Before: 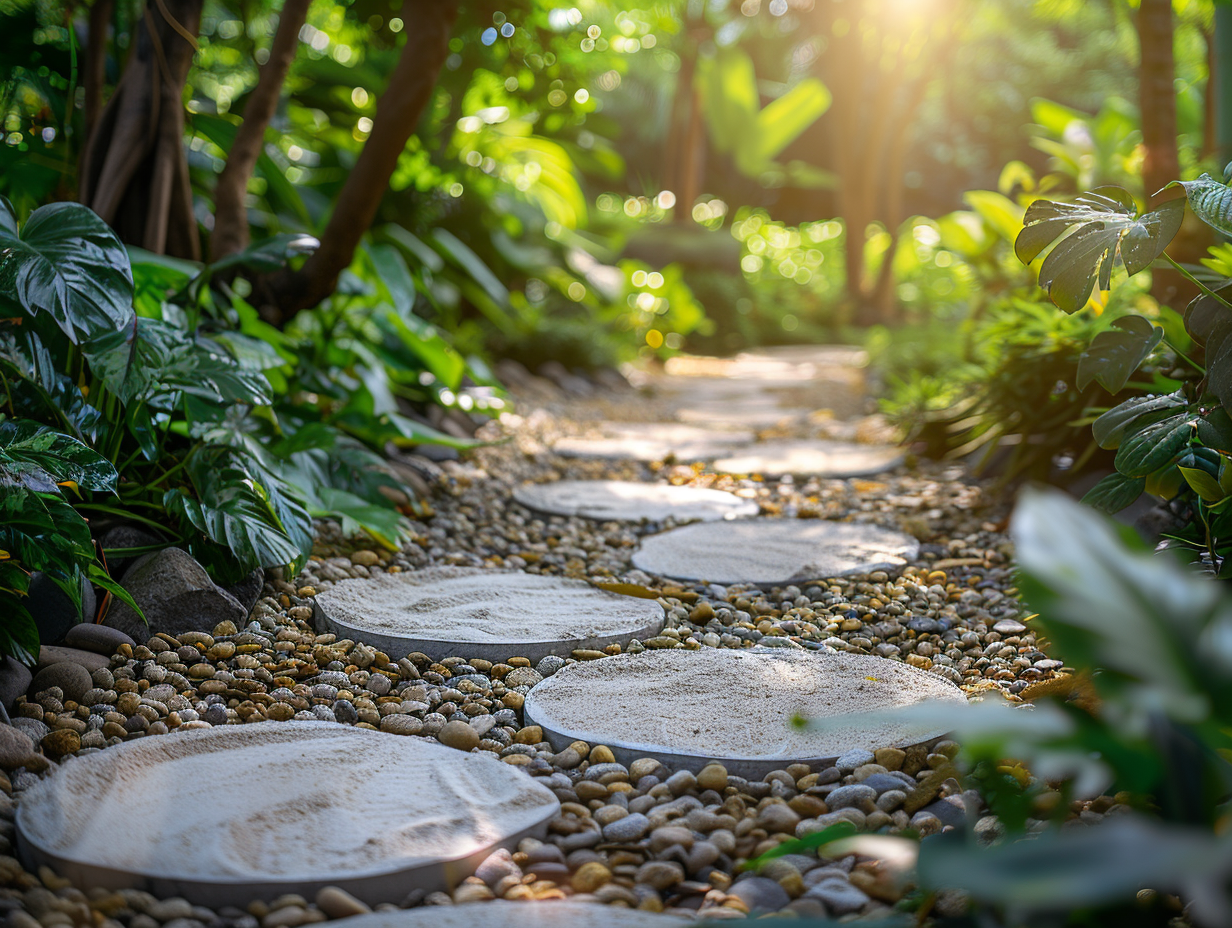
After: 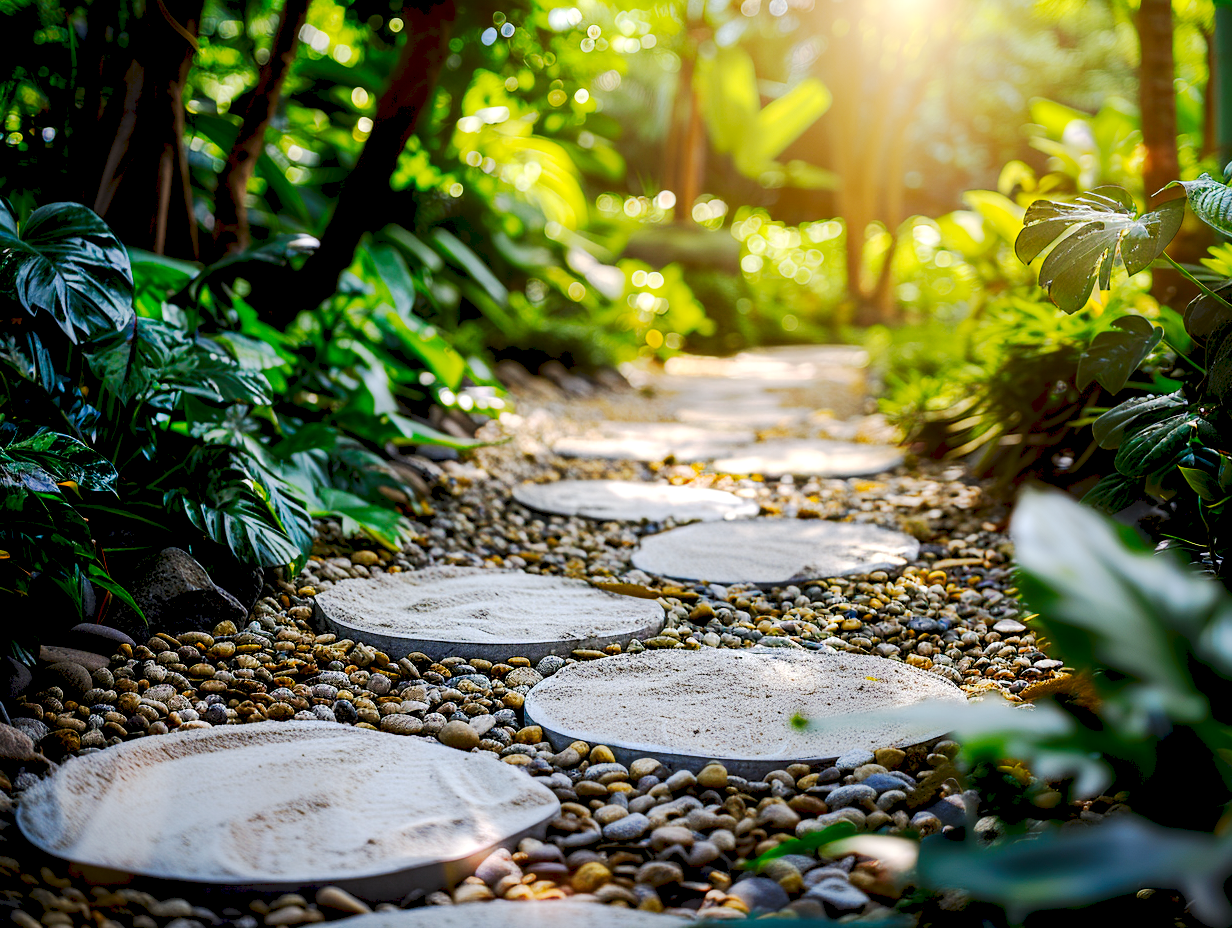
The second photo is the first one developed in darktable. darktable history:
exposure: black level correction 0.025, exposure 0.182 EV, compensate highlight preservation false
tone curve: curves: ch0 [(0, 0) (0.003, 0.062) (0.011, 0.07) (0.025, 0.083) (0.044, 0.094) (0.069, 0.105) (0.1, 0.117) (0.136, 0.136) (0.177, 0.164) (0.224, 0.201) (0.277, 0.256) (0.335, 0.335) (0.399, 0.424) (0.468, 0.529) (0.543, 0.641) (0.623, 0.725) (0.709, 0.787) (0.801, 0.849) (0.898, 0.917) (1, 1)], preserve colors none
